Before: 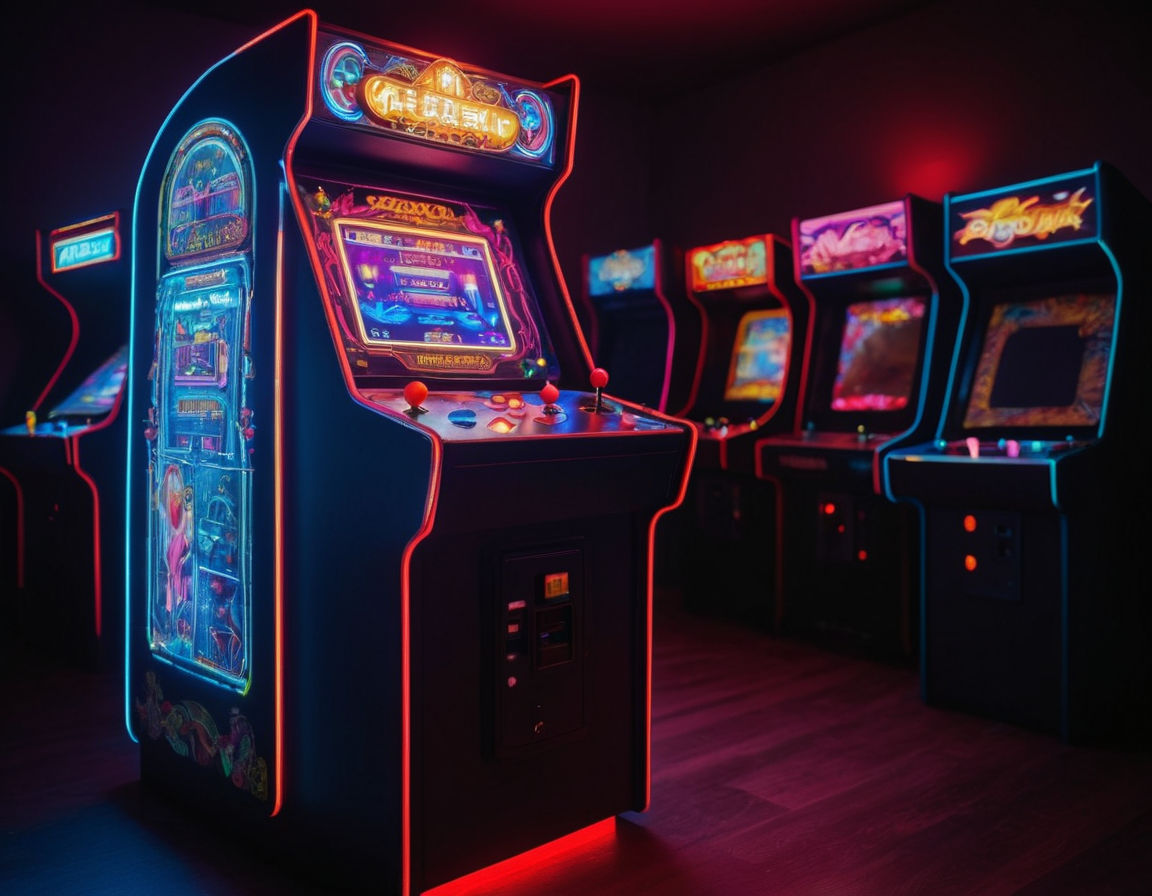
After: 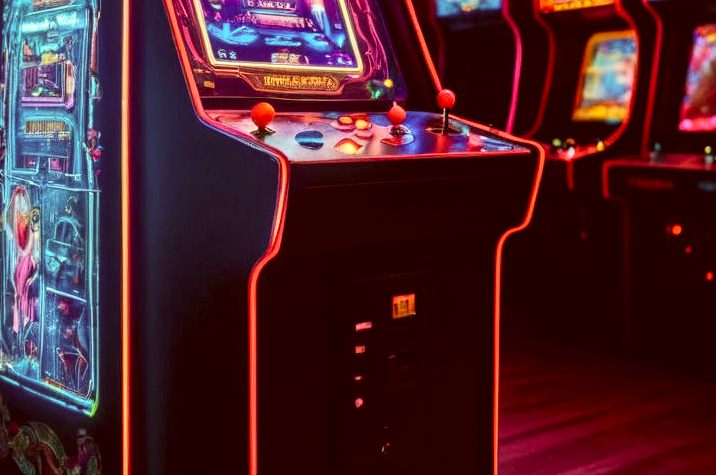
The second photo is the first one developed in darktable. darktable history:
crop: left 13.33%, top 31.192%, right 24.489%, bottom 15.711%
tone equalizer: -7 EV 0.155 EV, -6 EV 0.574 EV, -5 EV 1.18 EV, -4 EV 1.37 EV, -3 EV 1.12 EV, -2 EV 0.6 EV, -1 EV 0.16 EV
contrast brightness saturation: contrast 0.295
color correction: highlights a* -6.02, highlights b* 9.45, shadows a* 10.45, shadows b* 23.69
local contrast: on, module defaults
